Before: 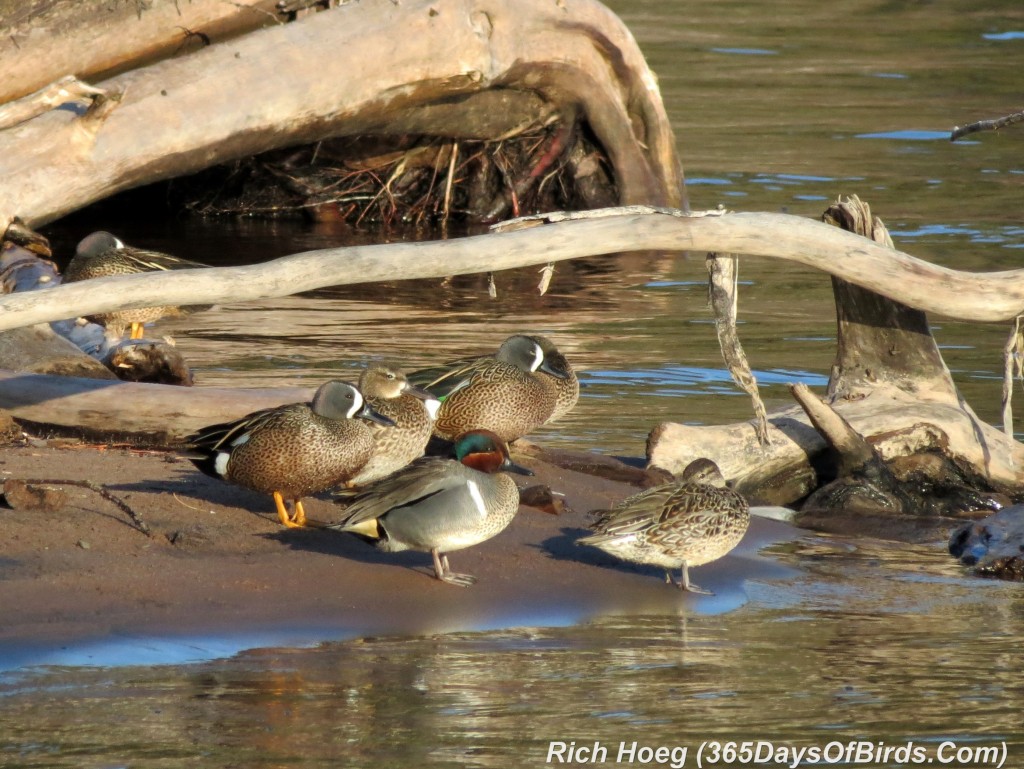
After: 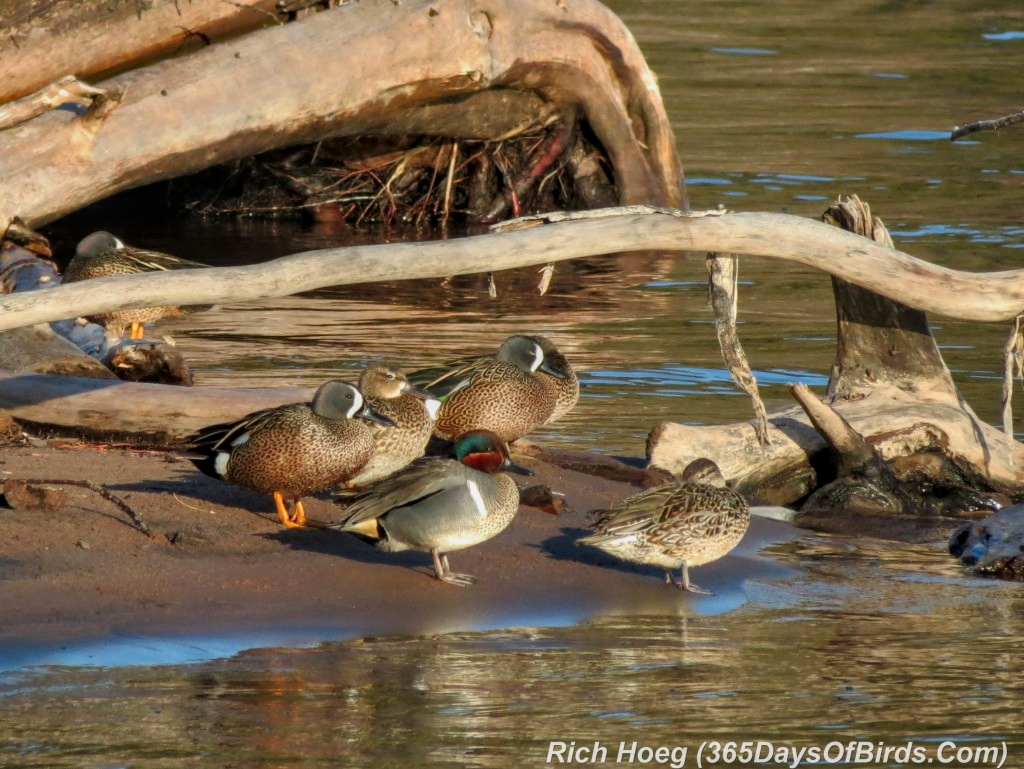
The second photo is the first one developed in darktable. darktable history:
local contrast: on, module defaults
shadows and highlights: shadows 81.61, white point adjustment -9.11, highlights -61.35, soften with gaussian
color zones: curves: ch1 [(0.239, 0.552) (0.75, 0.5)]; ch2 [(0.25, 0.462) (0.749, 0.457)]
sharpen: radius 2.868, amount 0.854, threshold 47.274
